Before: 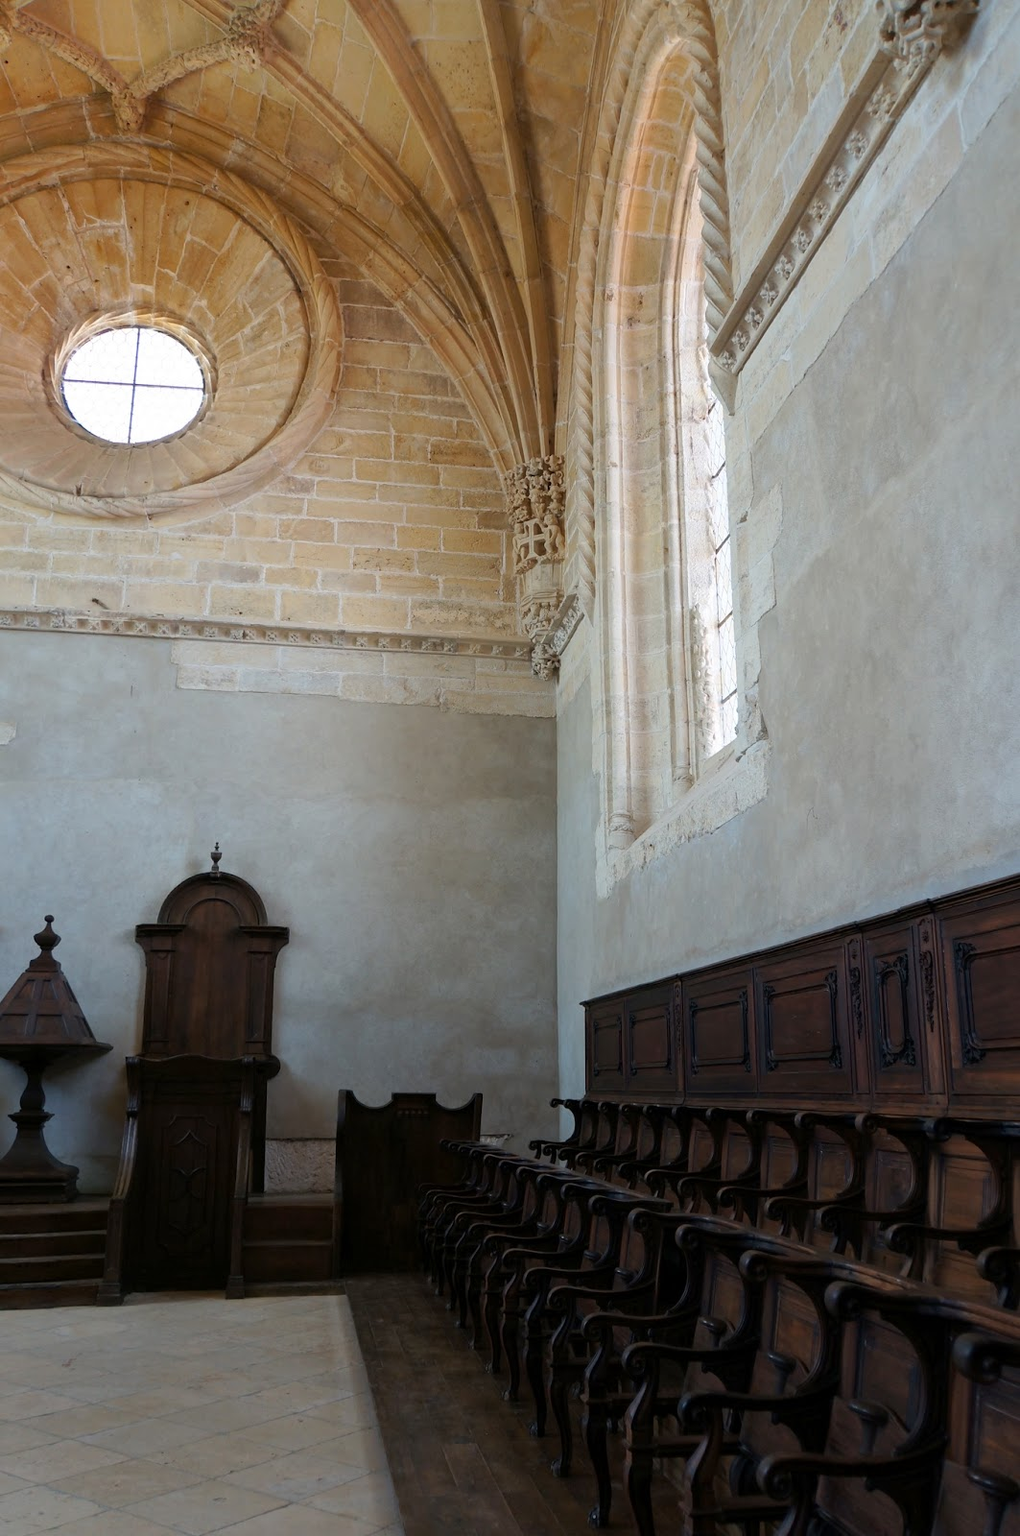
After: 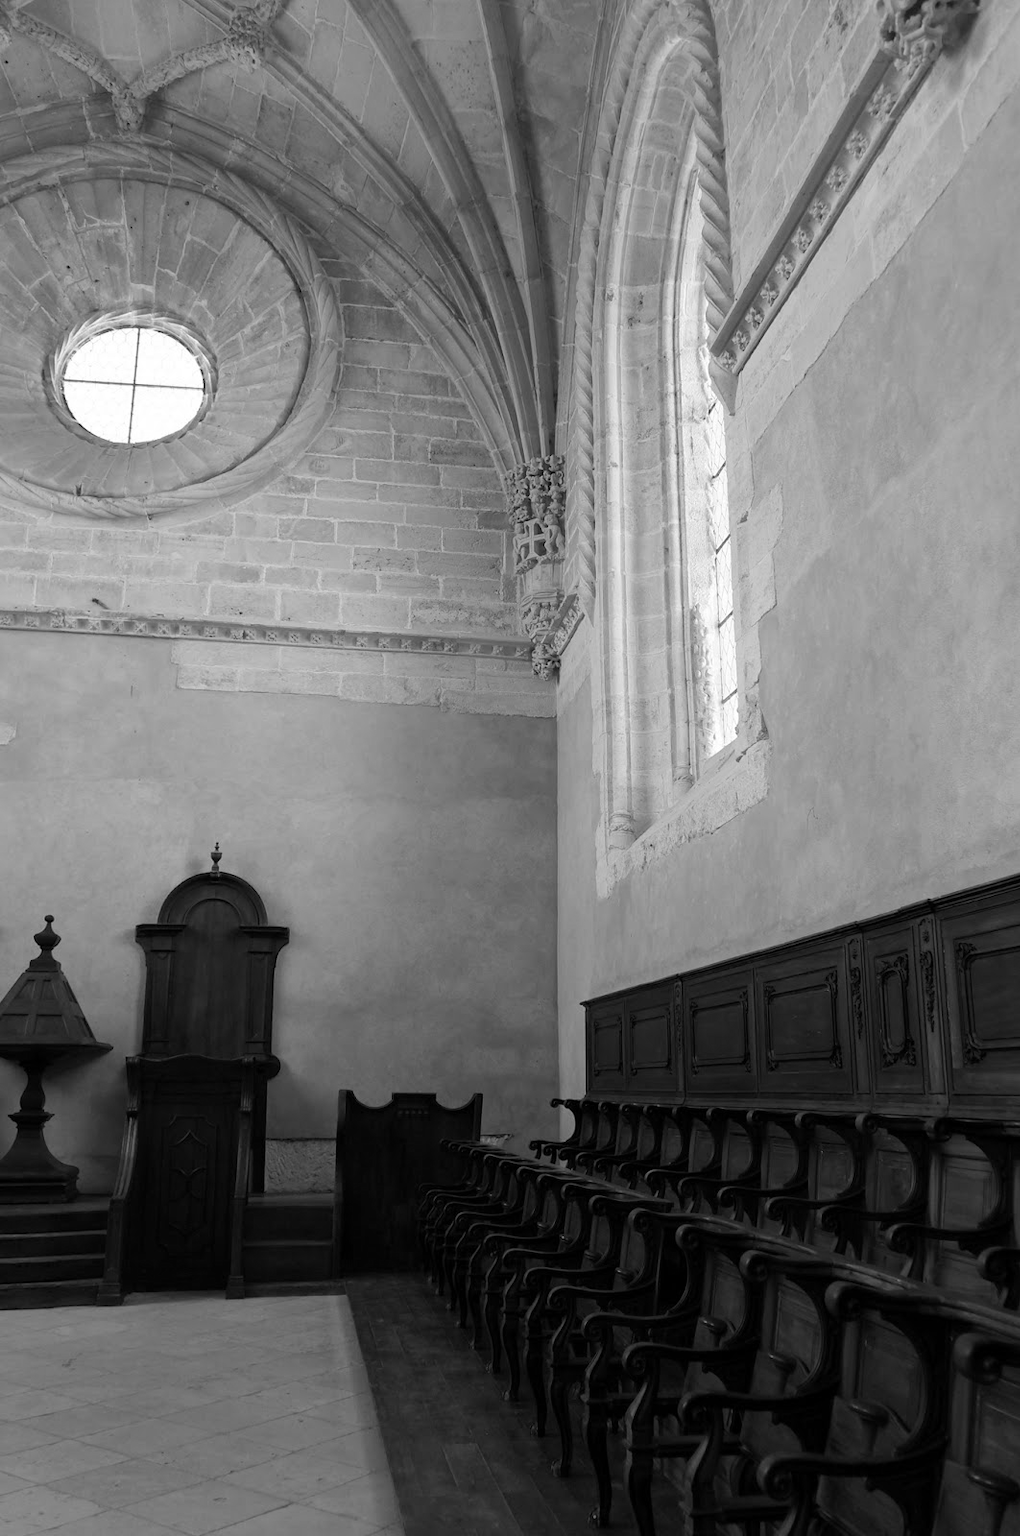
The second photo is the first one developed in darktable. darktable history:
monochrome: on, module defaults
tone equalizer: on, module defaults
